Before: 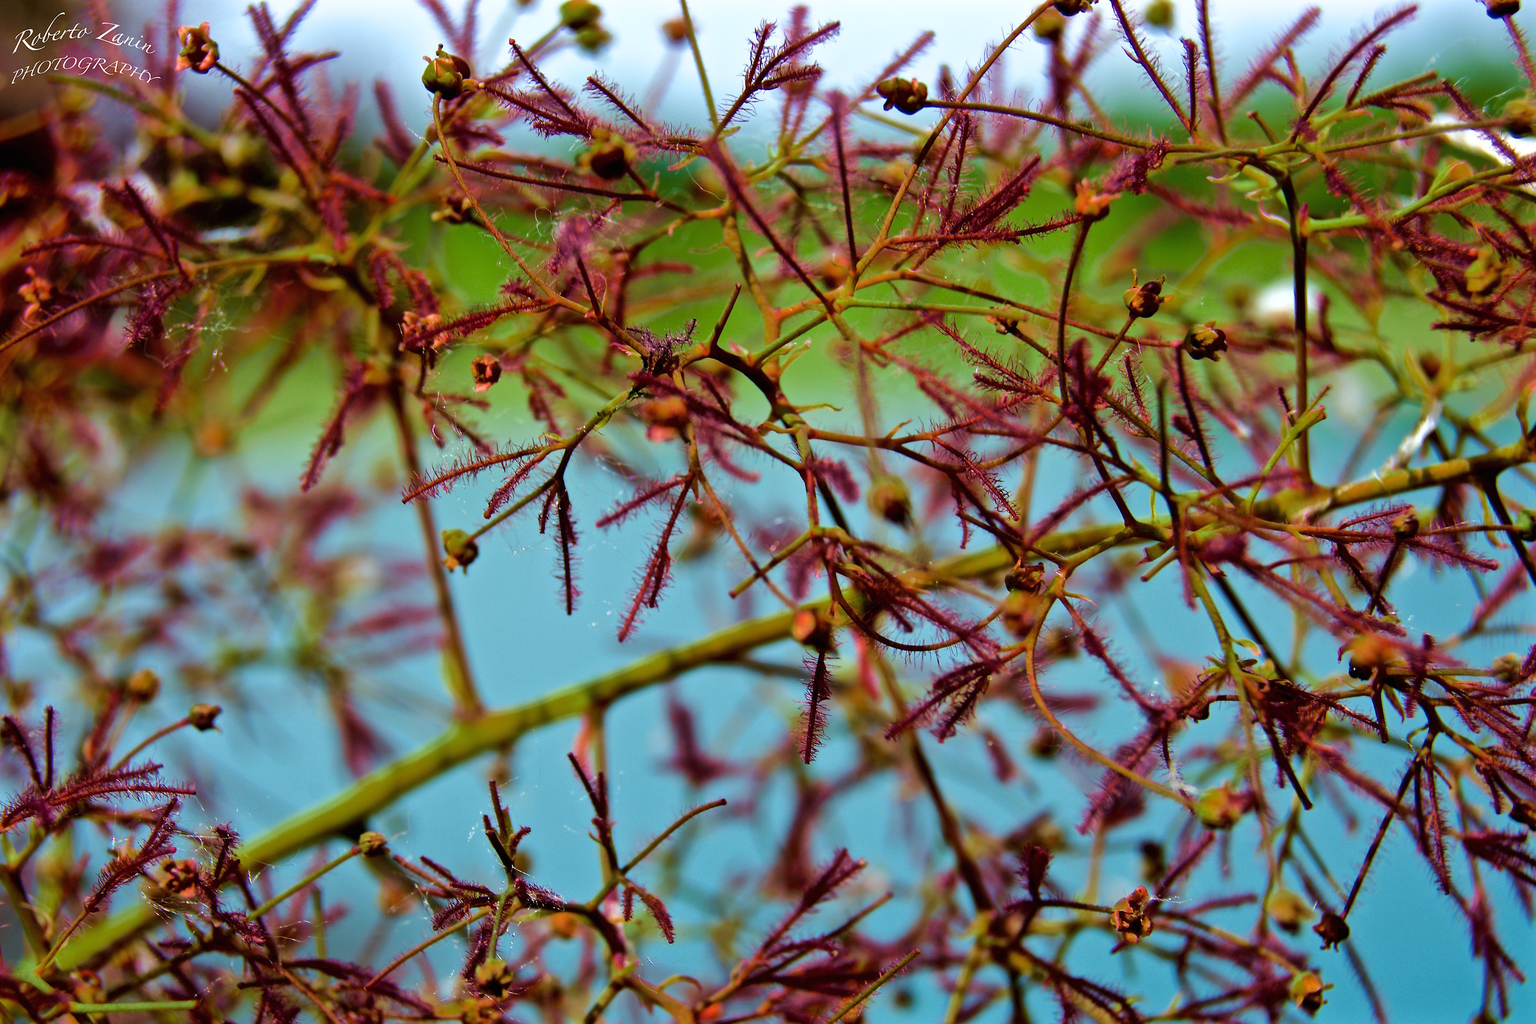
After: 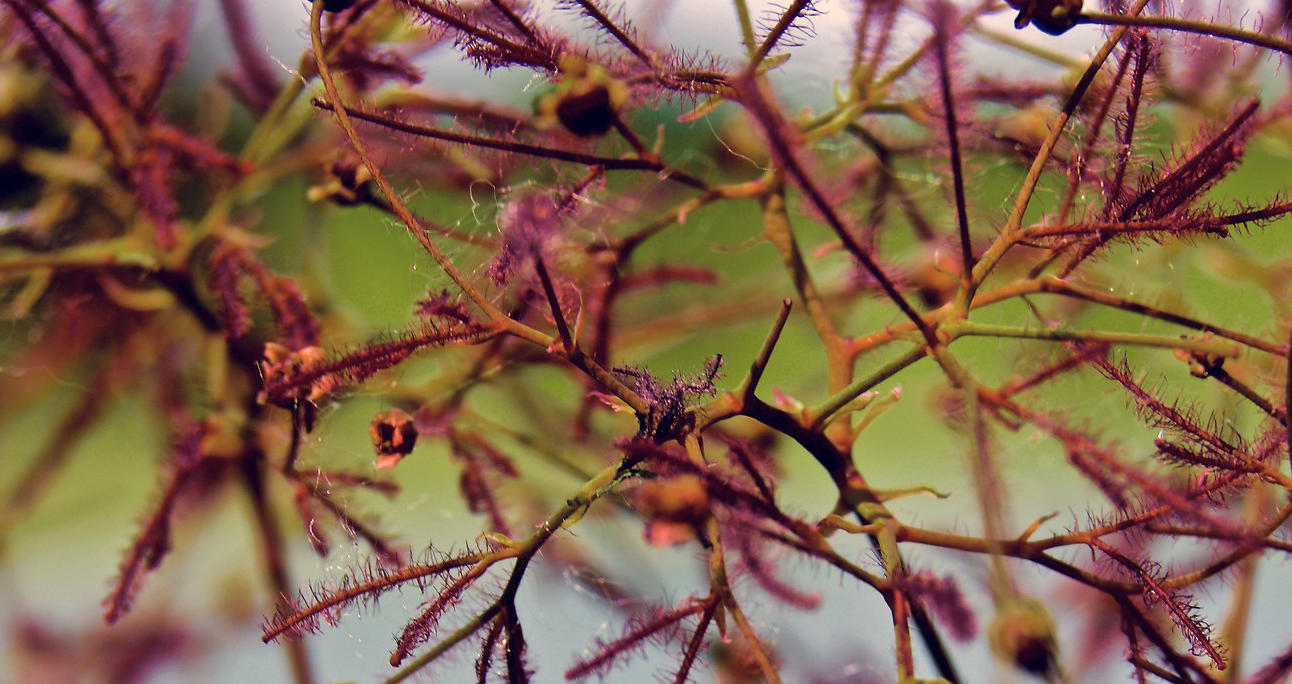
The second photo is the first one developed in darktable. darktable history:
crop: left 15.266%, top 9.018%, right 30.895%, bottom 48.231%
color correction: highlights a* 19.56, highlights b* 27.51, shadows a* 3.4, shadows b* -18.07, saturation 0.748
